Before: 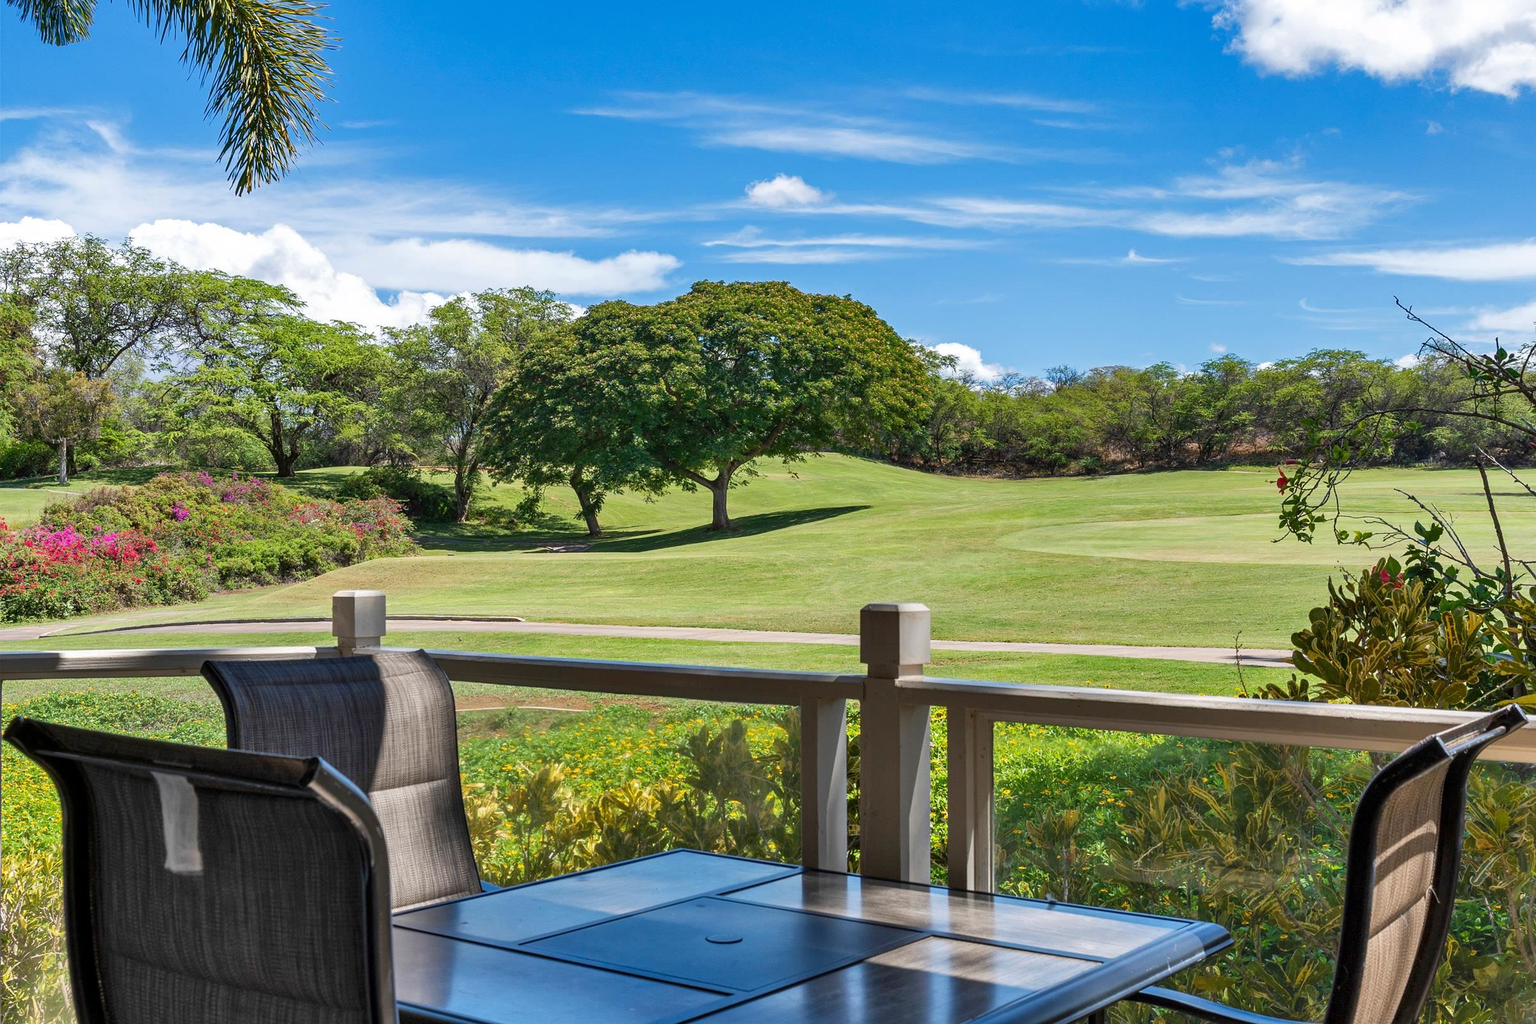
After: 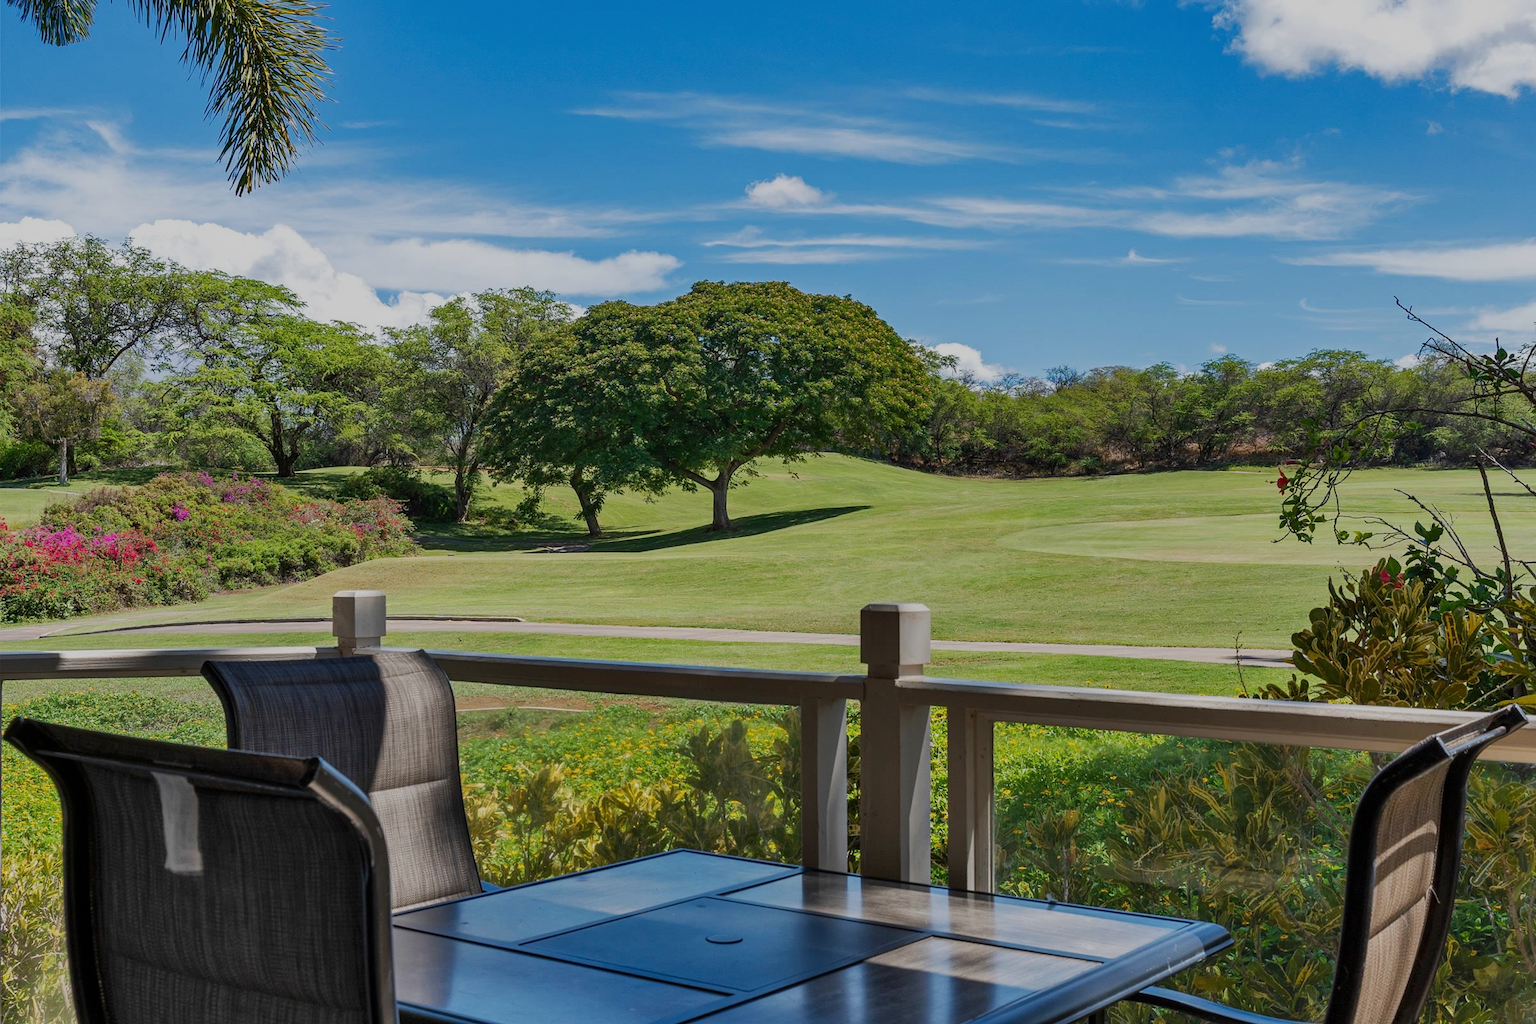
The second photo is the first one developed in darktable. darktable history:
exposure: black level correction 0, exposure 0.7 EV, compensate exposure bias true, compensate highlight preservation false
base curve: curves: ch0 [(0, 0) (0.204, 0.334) (0.55, 0.733) (1, 1)], preserve colors none
